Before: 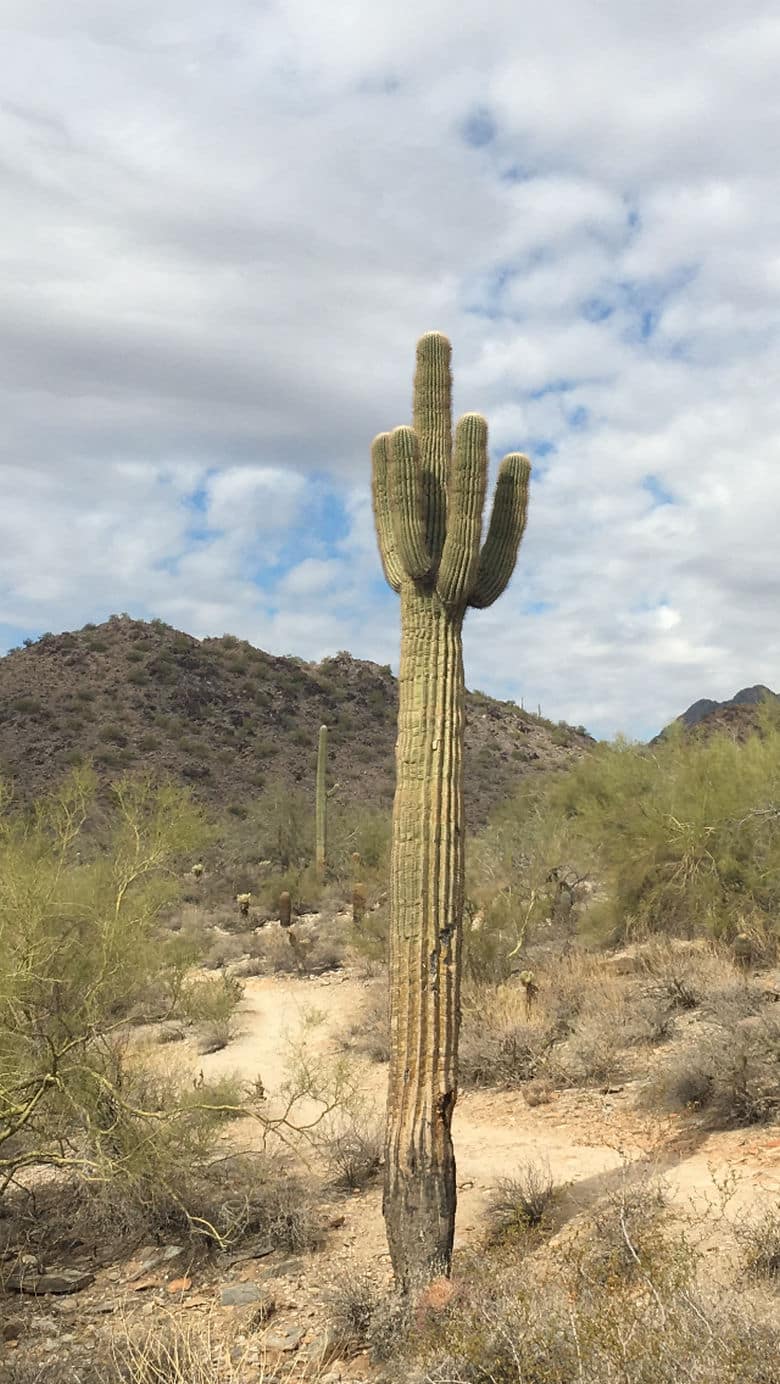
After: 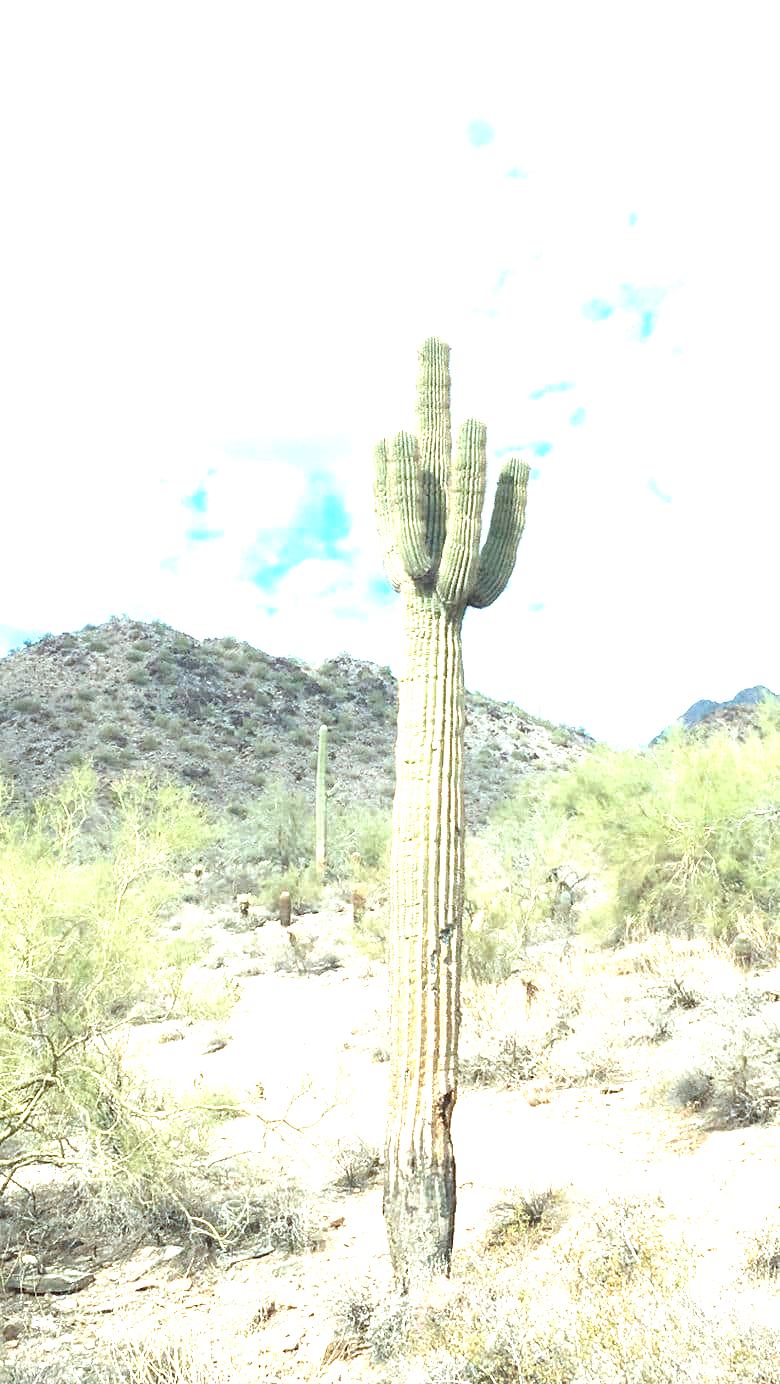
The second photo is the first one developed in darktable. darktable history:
exposure: black level correction 0, exposure 2.125 EV, compensate highlight preservation false
color correction: highlights a* -11.98, highlights b* -15.84
